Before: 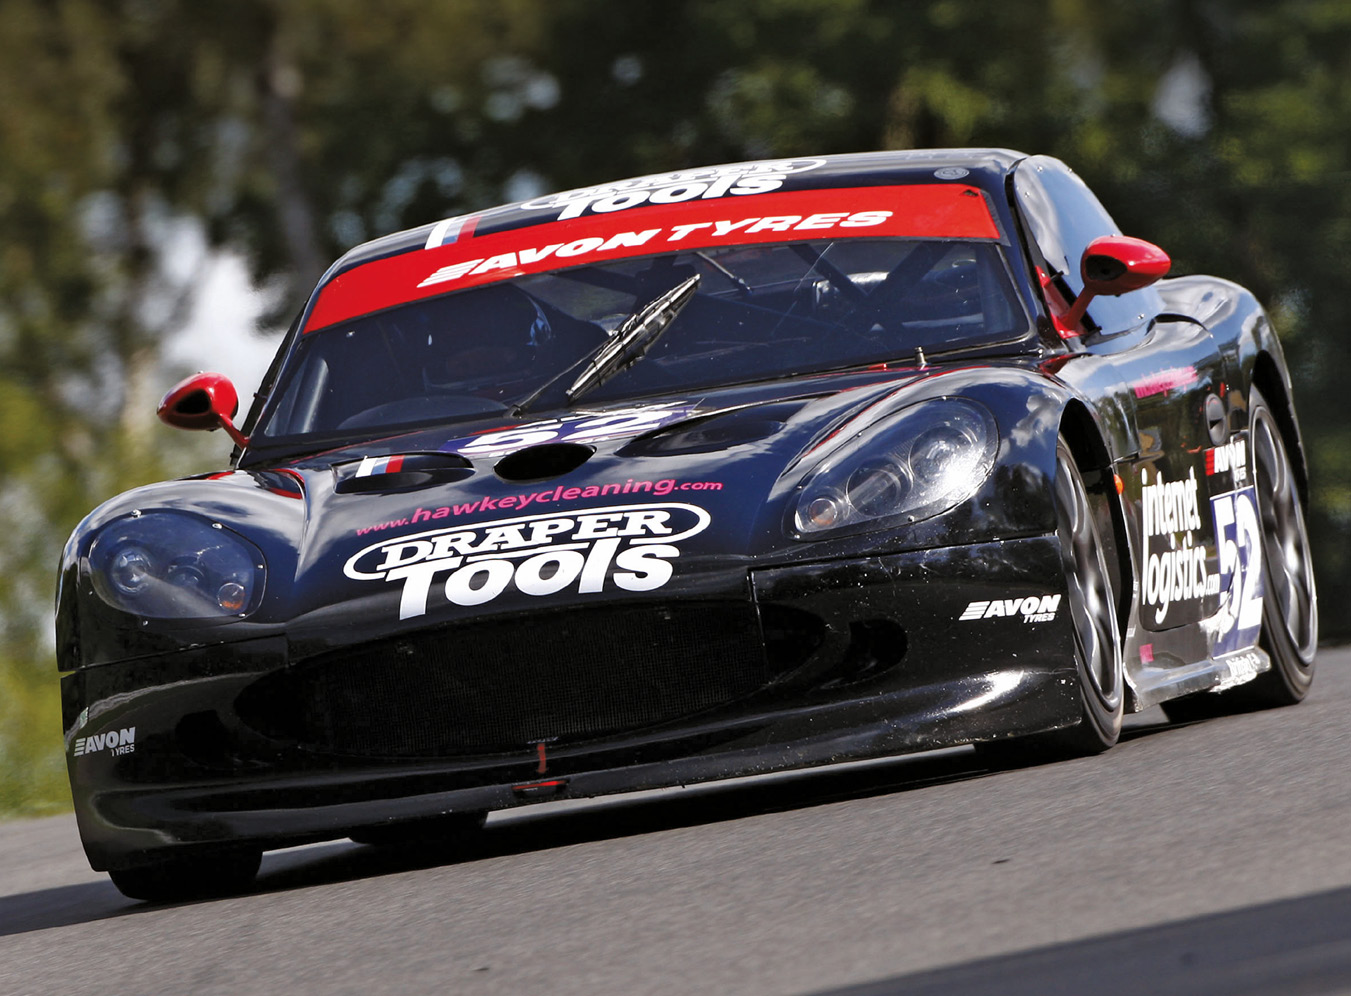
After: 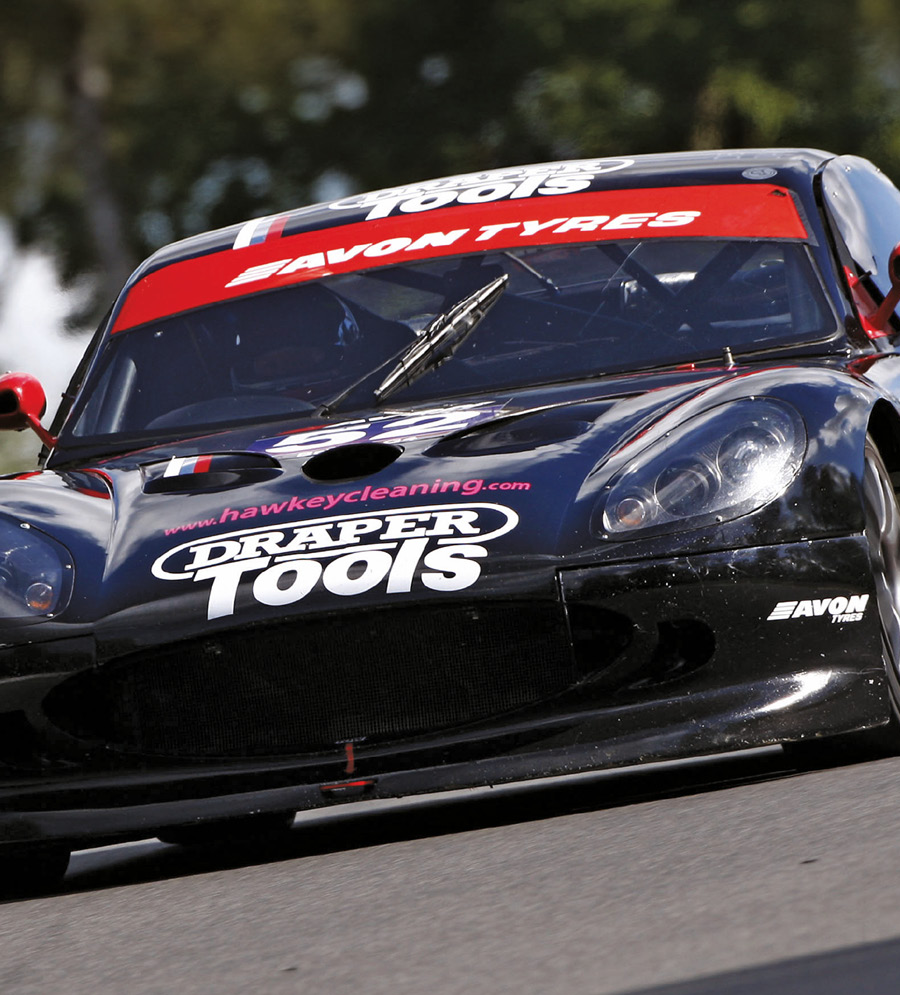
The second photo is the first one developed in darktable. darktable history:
color correction: saturation 0.98
crop and rotate: left 14.292%, right 19.041%
